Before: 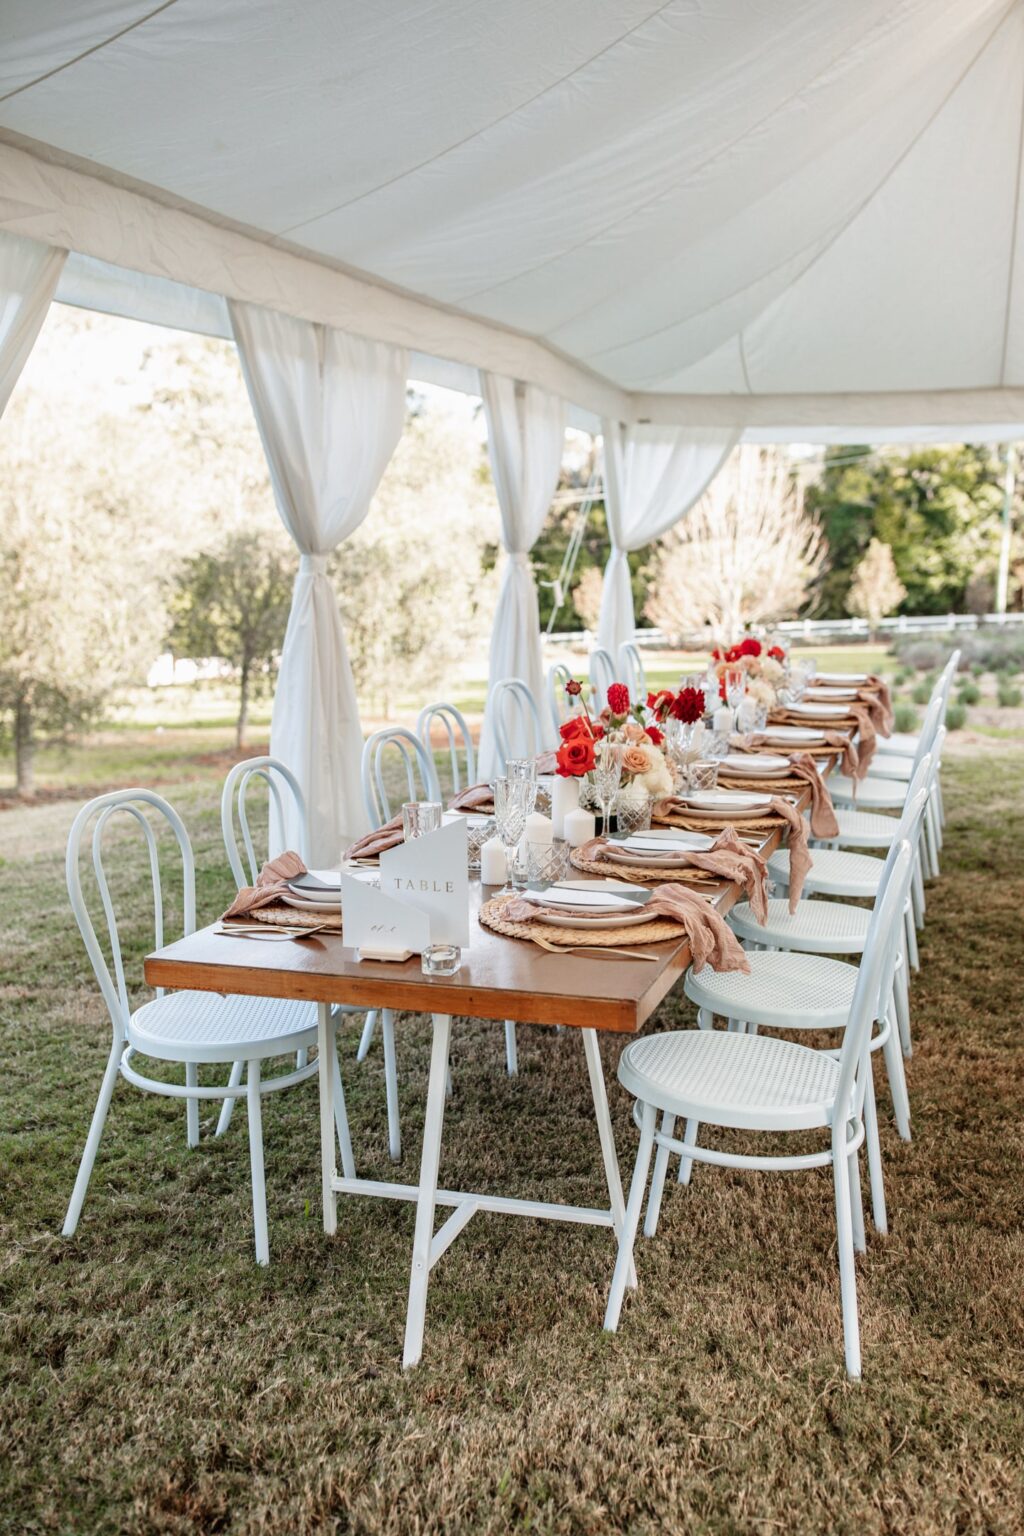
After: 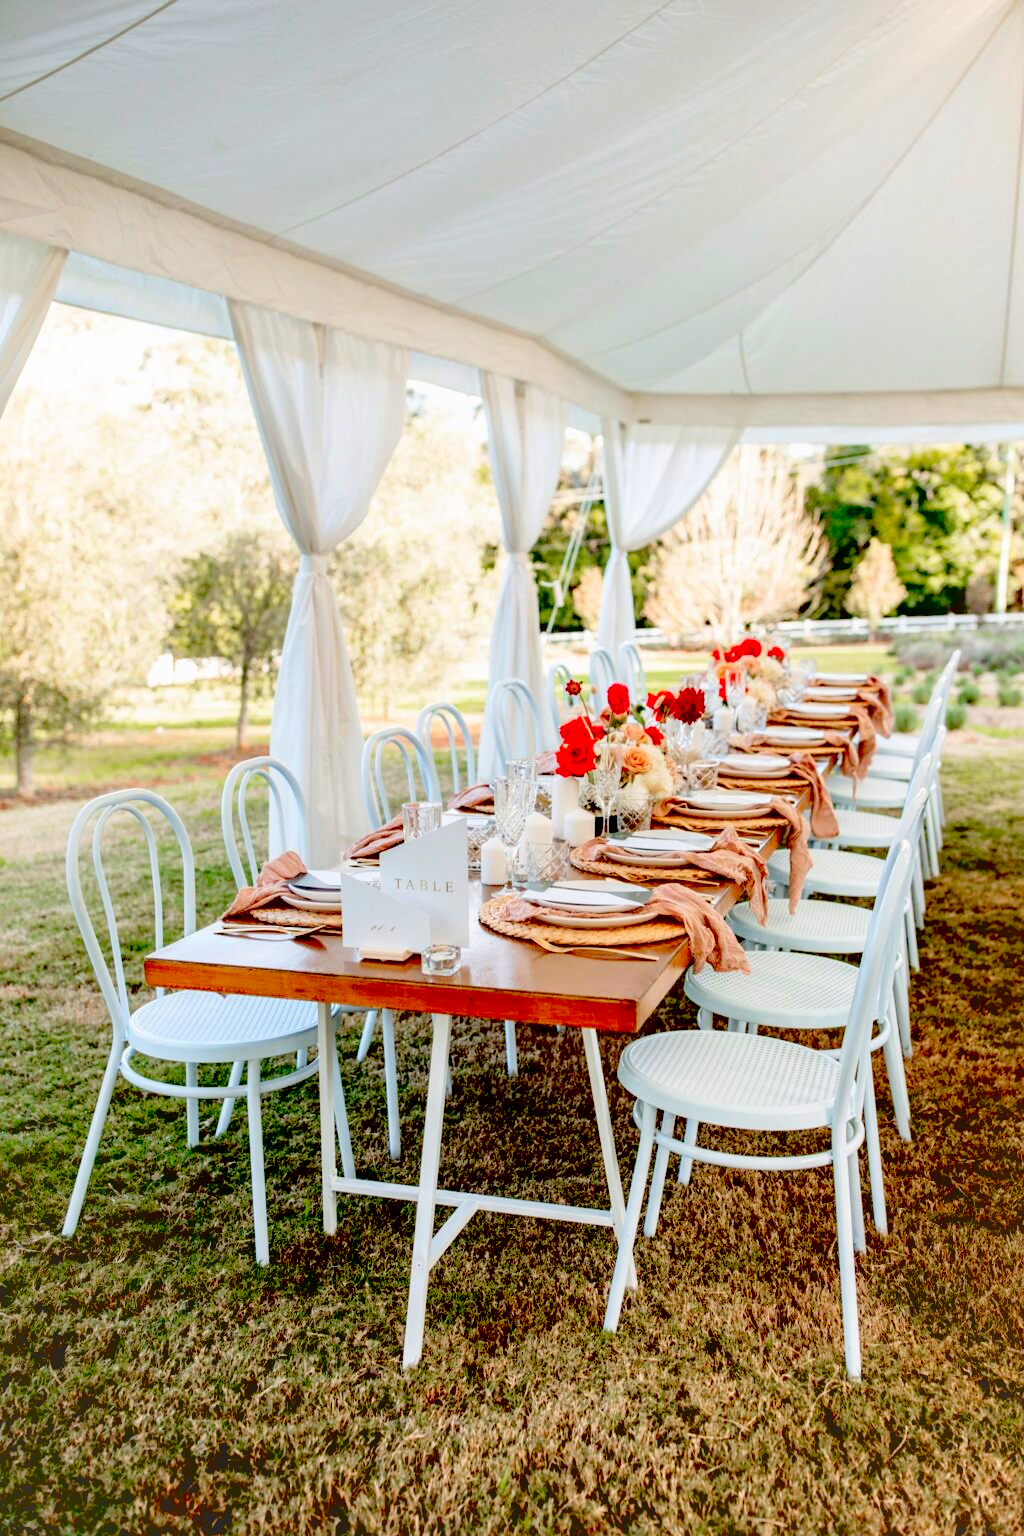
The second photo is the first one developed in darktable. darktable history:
contrast brightness saturation: contrast 0.07, brightness 0.176, saturation 0.417
vignetting: fall-off start 72.11%, fall-off radius 107.16%, brightness 0.056, saturation 0.002, width/height ratio 0.733
exposure: black level correction 0.056, compensate highlight preservation false
